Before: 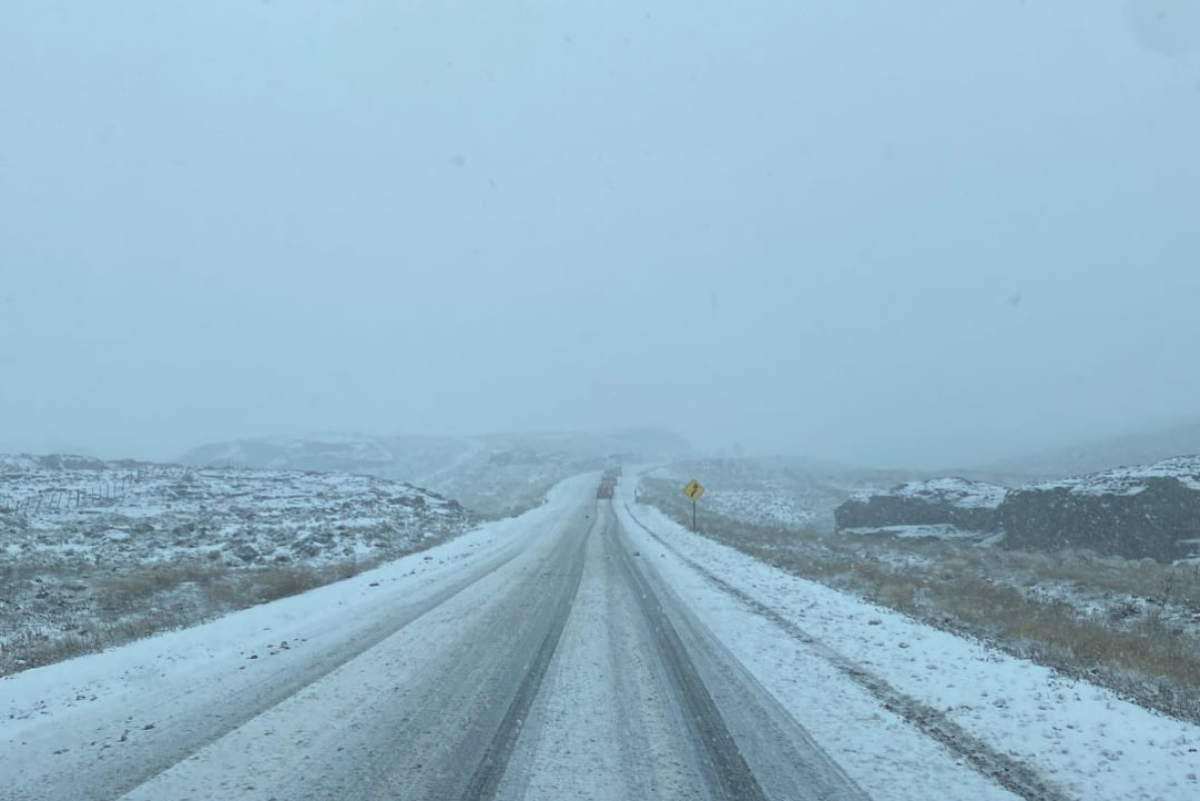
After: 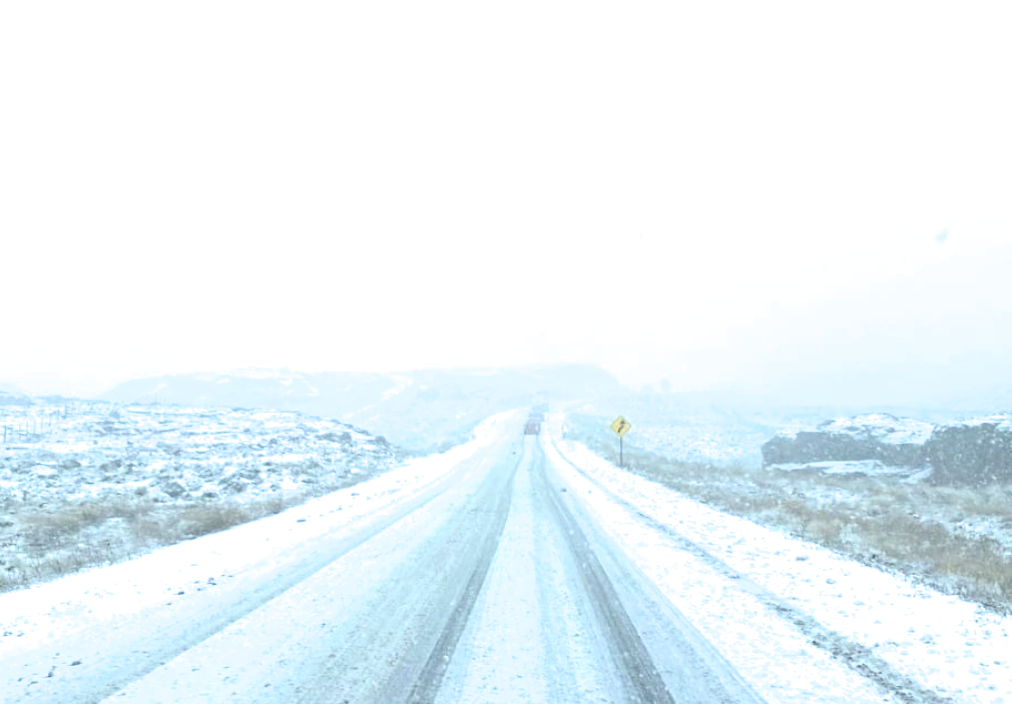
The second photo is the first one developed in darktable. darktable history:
filmic rgb: black relative exposure -6.39 EV, white relative exposure 2.43 EV, target white luminance 99.935%, hardness 5.26, latitude 0.949%, contrast 1.43, highlights saturation mix 3.17%, color science v6 (2022)
crop: left 6.09%, top 8.086%, right 9.545%, bottom 3.934%
contrast brightness saturation: brightness 0.151
exposure: black level correction 0, exposure 1.001 EV, compensate highlight preservation false
